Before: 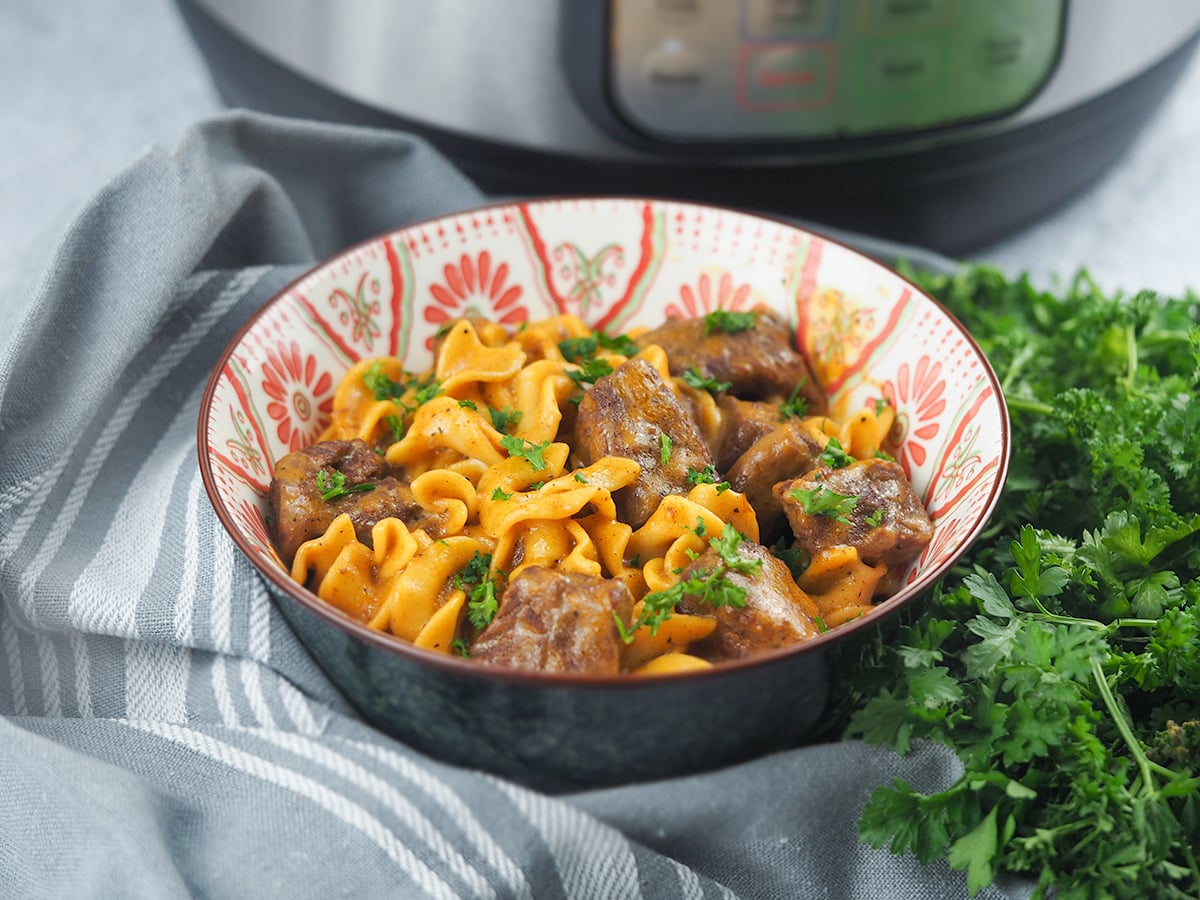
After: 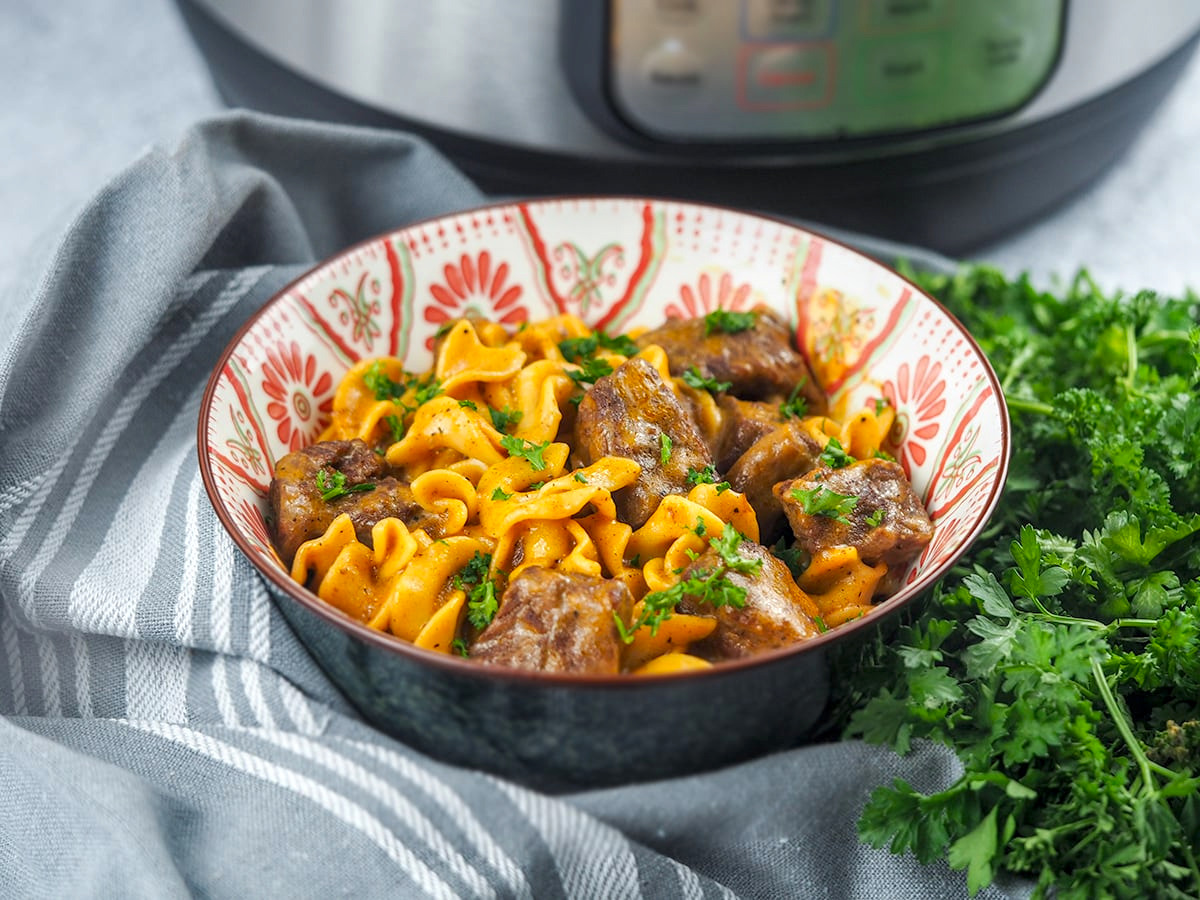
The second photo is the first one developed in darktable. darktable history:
local contrast: detail 130%
color balance: output saturation 110%
